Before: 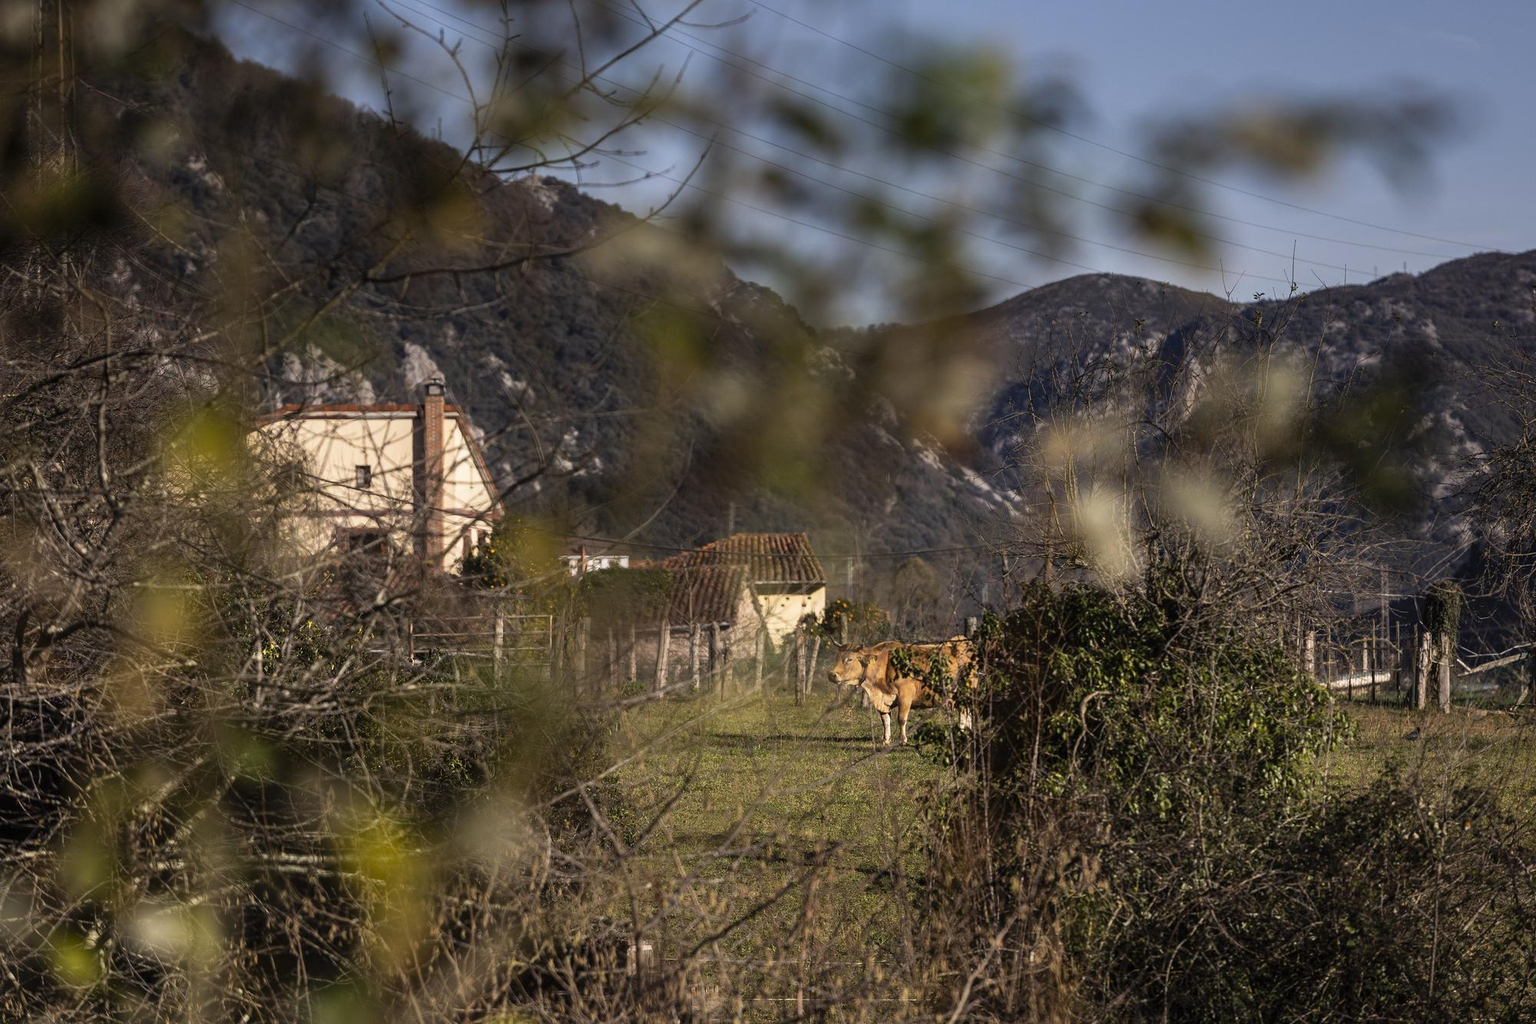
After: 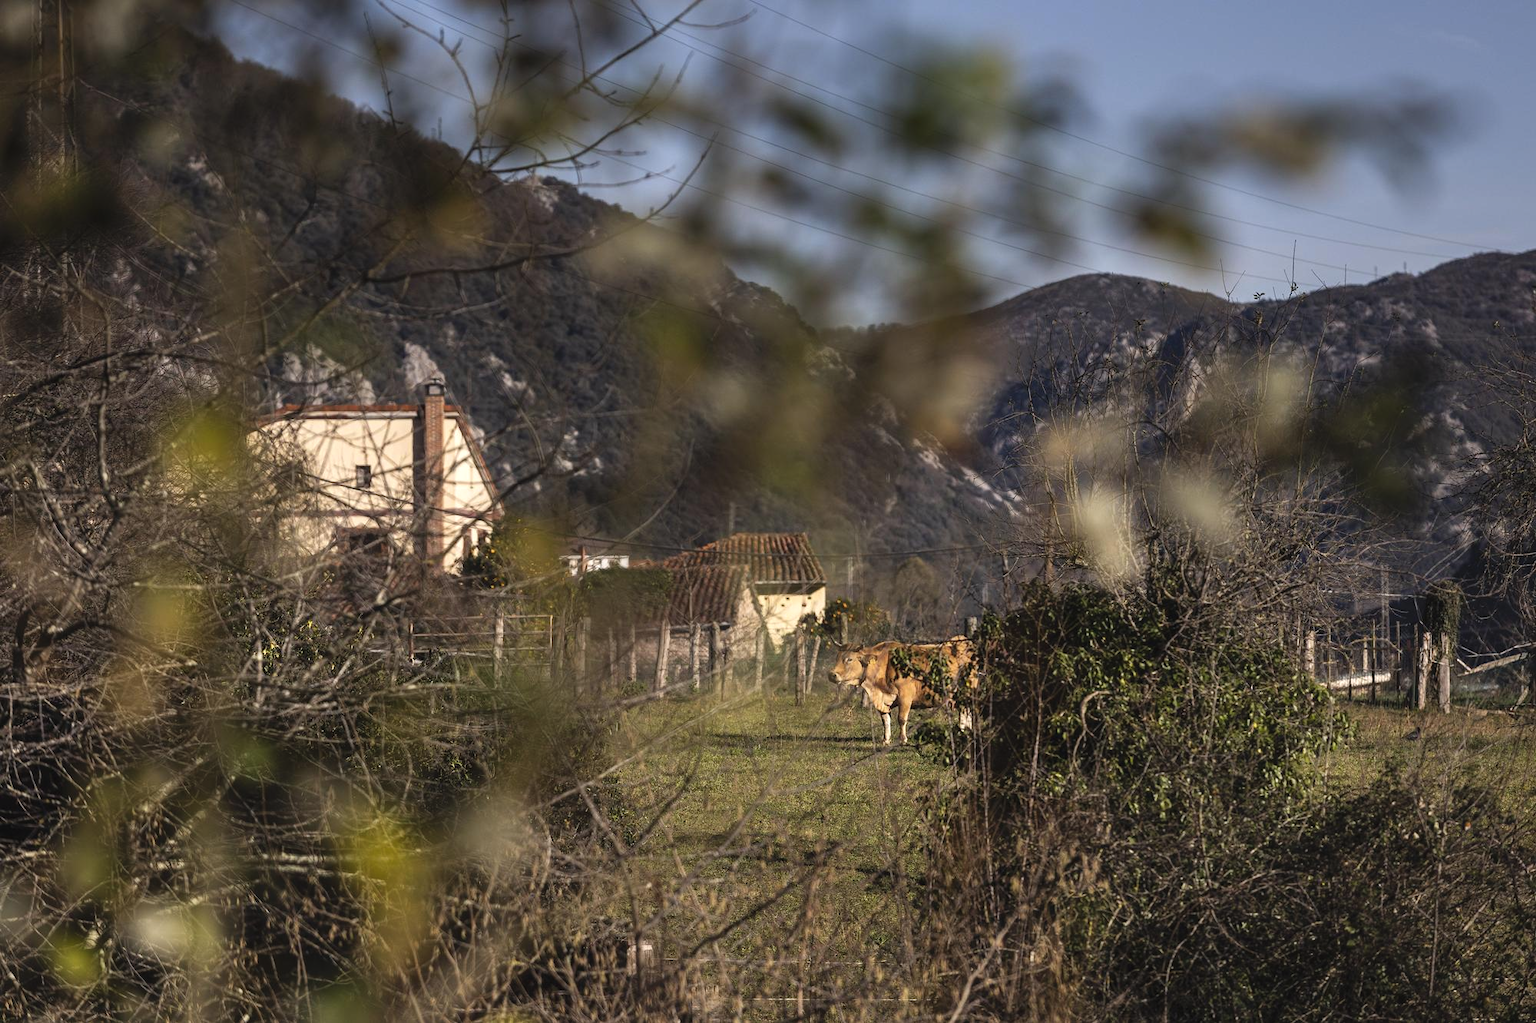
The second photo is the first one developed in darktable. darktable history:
exposure: black level correction -0.005, exposure 0.054 EV, compensate highlight preservation false
contrast equalizer: octaves 7, y [[0.6 ×6], [0.55 ×6], [0 ×6], [0 ×6], [0 ×6]], mix 0.15
